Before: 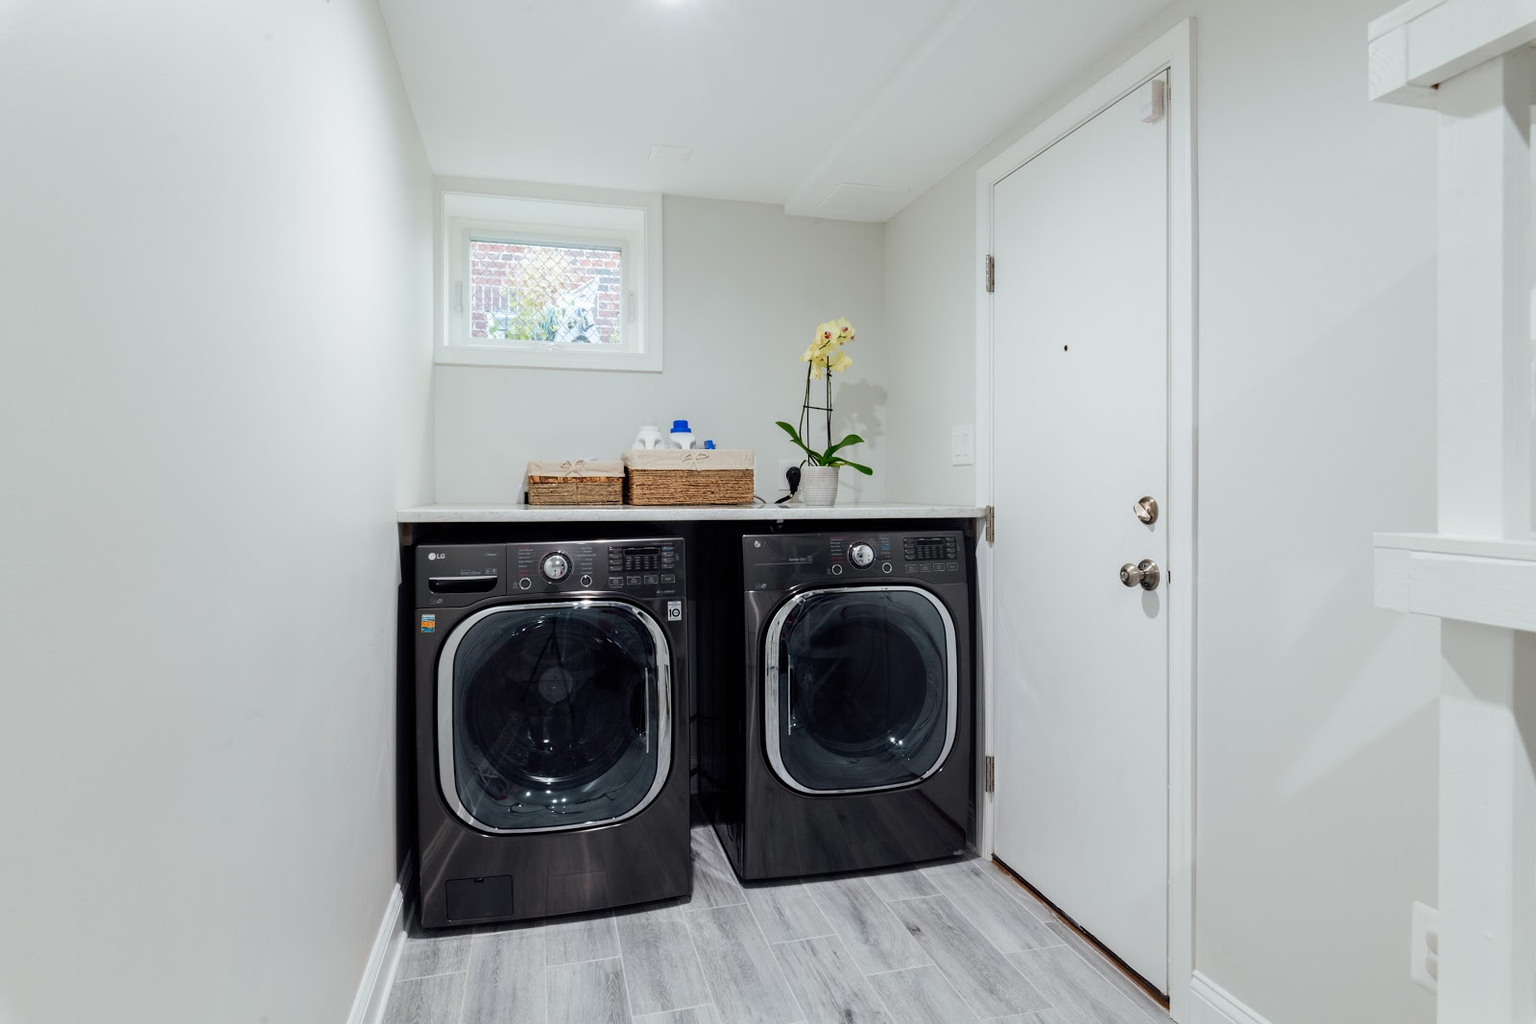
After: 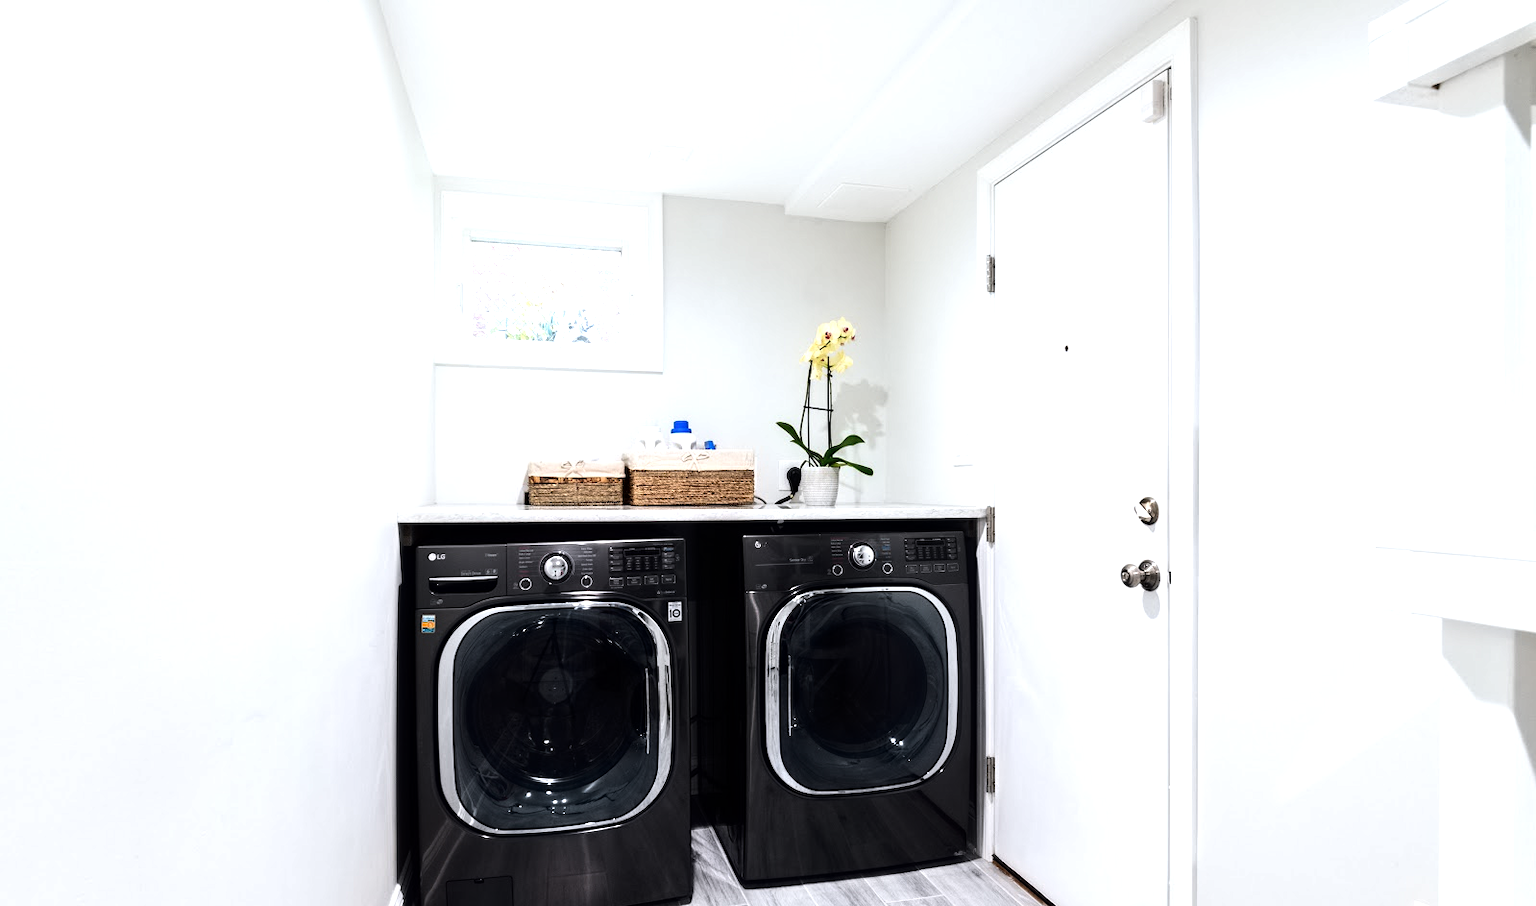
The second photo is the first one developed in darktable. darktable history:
contrast equalizer: y [[0.5 ×6], [0.5 ×6], [0.5 ×6], [0 ×6], [0, 0, 0, 0.581, 0.011, 0]]
tone equalizer: -8 EV -1.08 EV, -7 EV -1.01 EV, -6 EV -0.867 EV, -5 EV -0.578 EV, -3 EV 0.578 EV, -2 EV 0.867 EV, -1 EV 1.01 EV, +0 EV 1.08 EV, edges refinement/feathering 500, mask exposure compensation -1.57 EV, preserve details no
white balance: red 1.009, blue 1.027
crop and rotate: top 0%, bottom 11.49%
